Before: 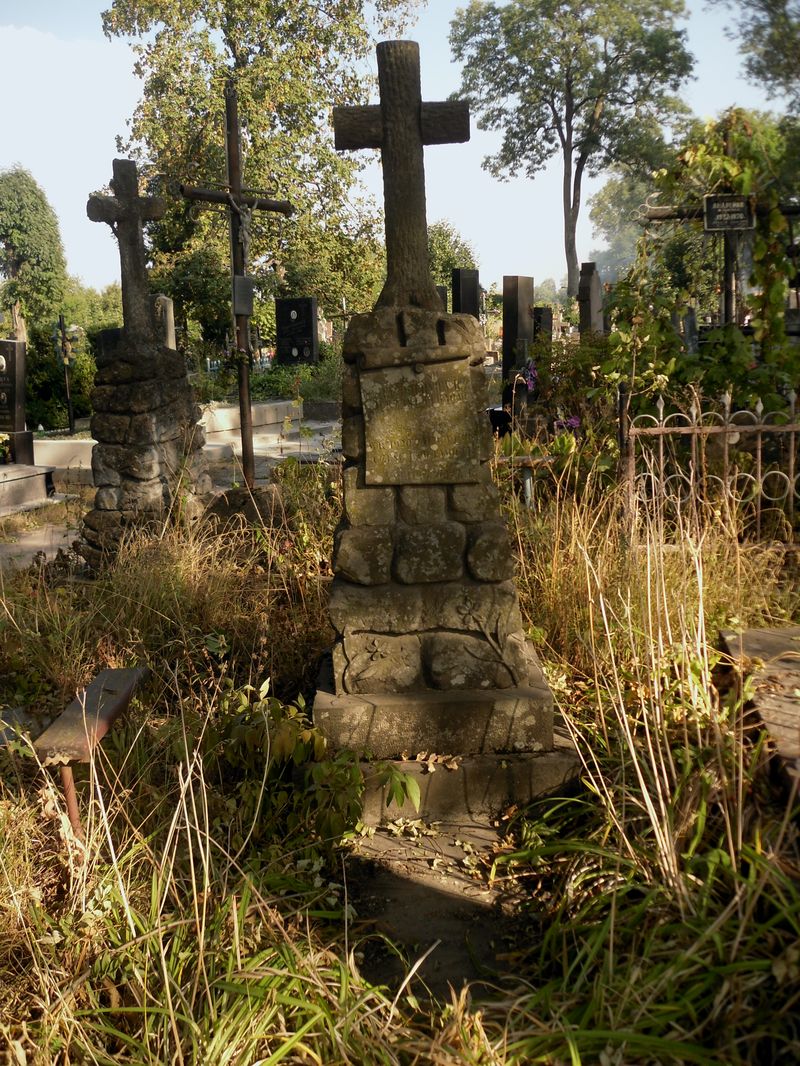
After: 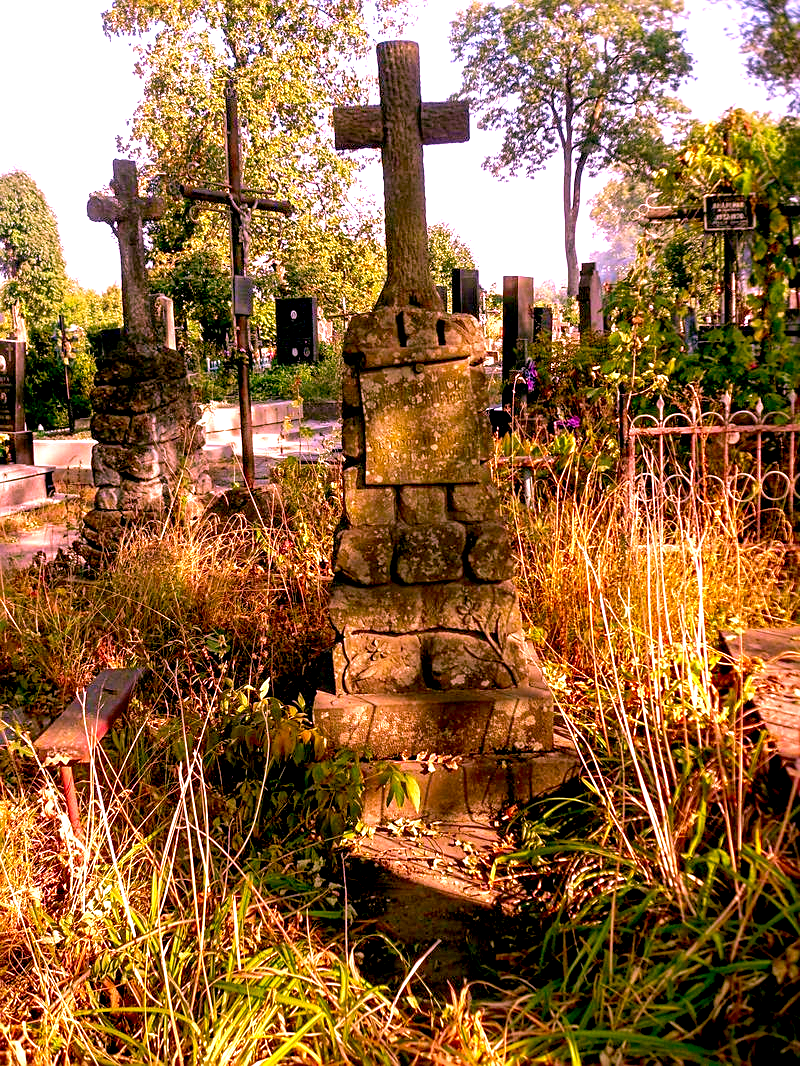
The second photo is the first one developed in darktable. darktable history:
exposure: black level correction 0.011, exposure 1.078 EV, compensate exposure bias true, compensate highlight preservation false
color correction: highlights a* 19.17, highlights b* -11.27, saturation 1.69
sharpen: on, module defaults
velvia: on, module defaults
local contrast: on, module defaults
